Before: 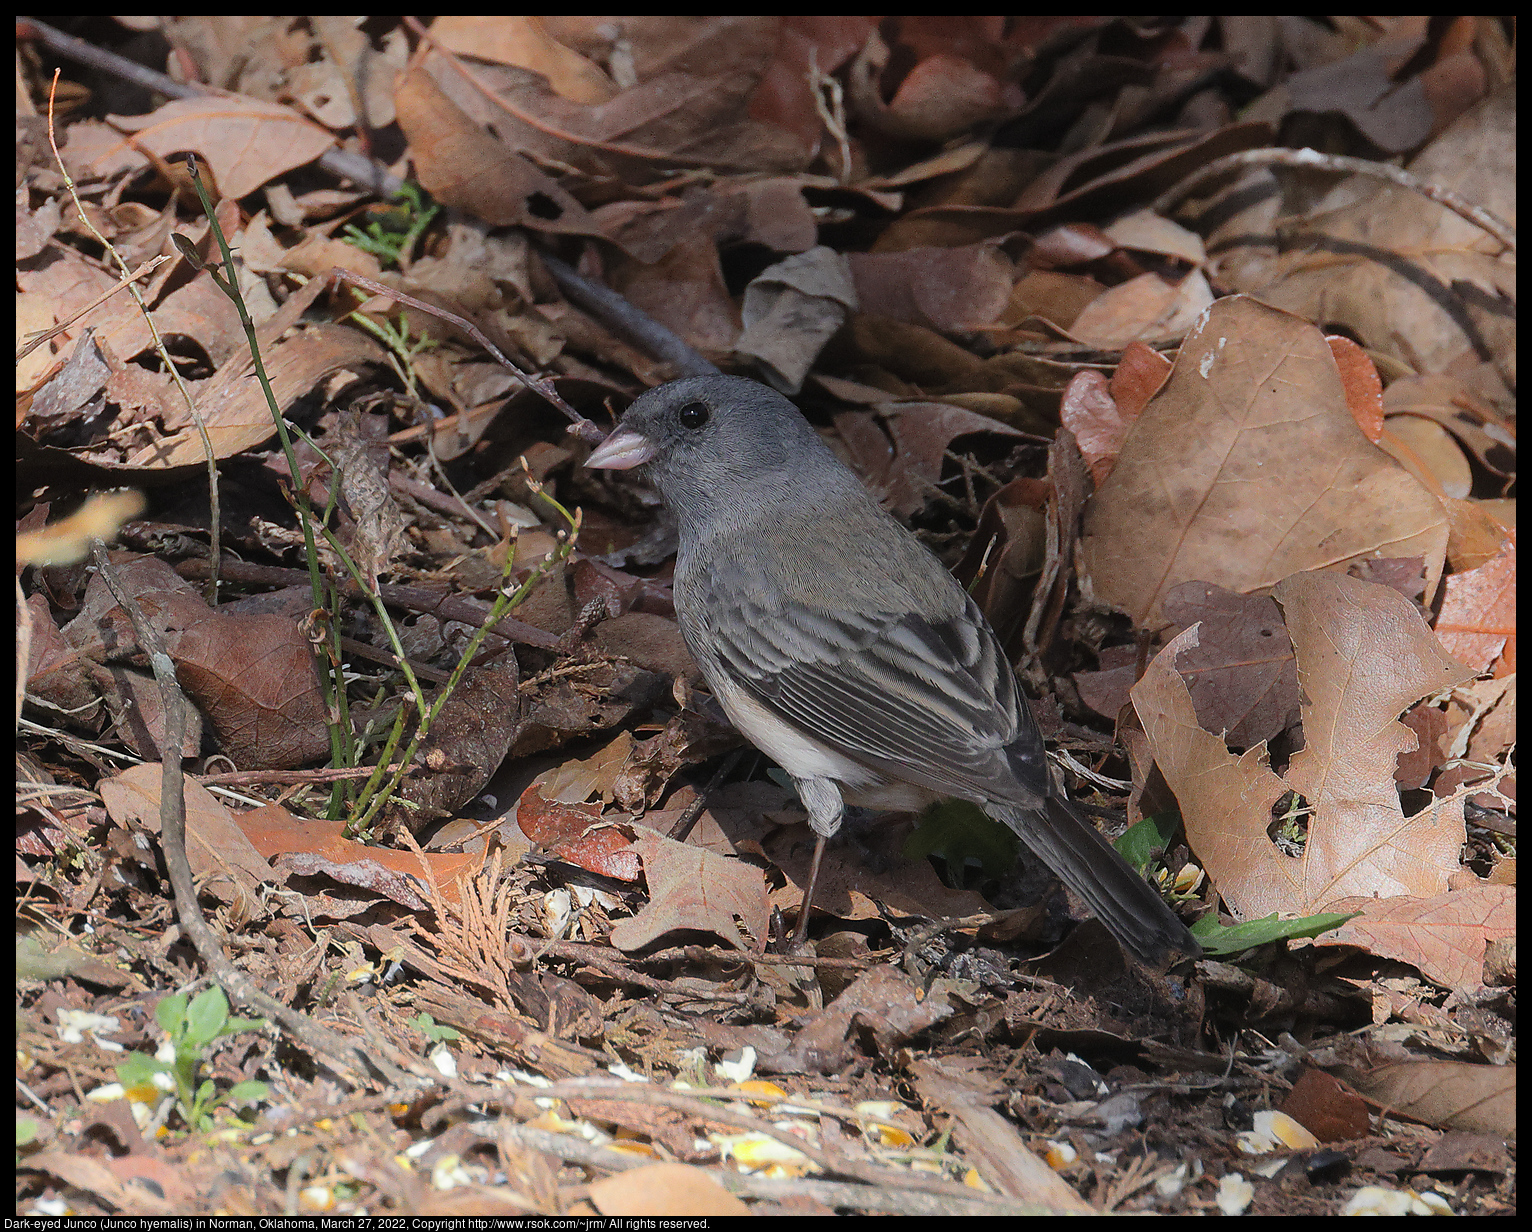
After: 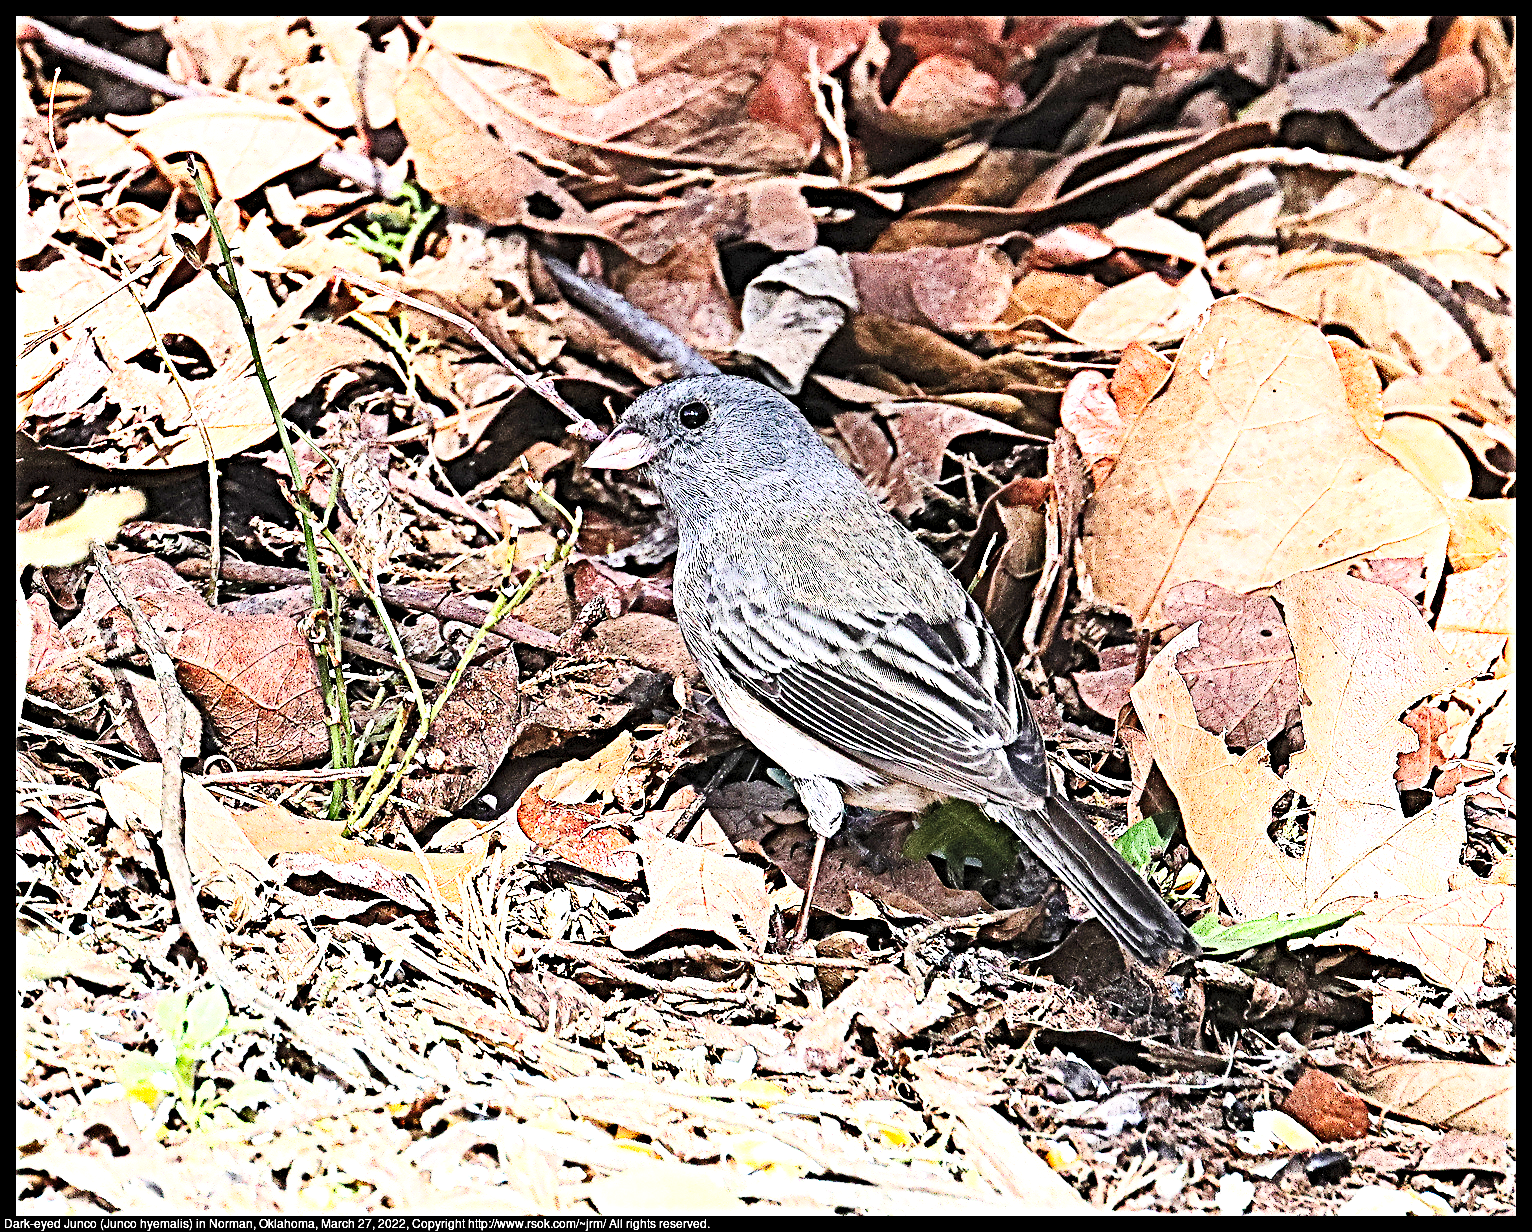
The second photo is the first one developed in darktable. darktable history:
base curve: curves: ch0 [(0, 0) (0.032, 0.025) (0.121, 0.166) (0.206, 0.329) (0.605, 0.79) (1, 1)], preserve colors none
sharpen: radius 6.283, amount 1.782, threshold 0.182
exposure: black level correction 0.001, exposure 1.639 EV, compensate exposure bias true, compensate highlight preservation false
contrast brightness saturation: contrast 0.202, brightness 0.165, saturation 0.219
